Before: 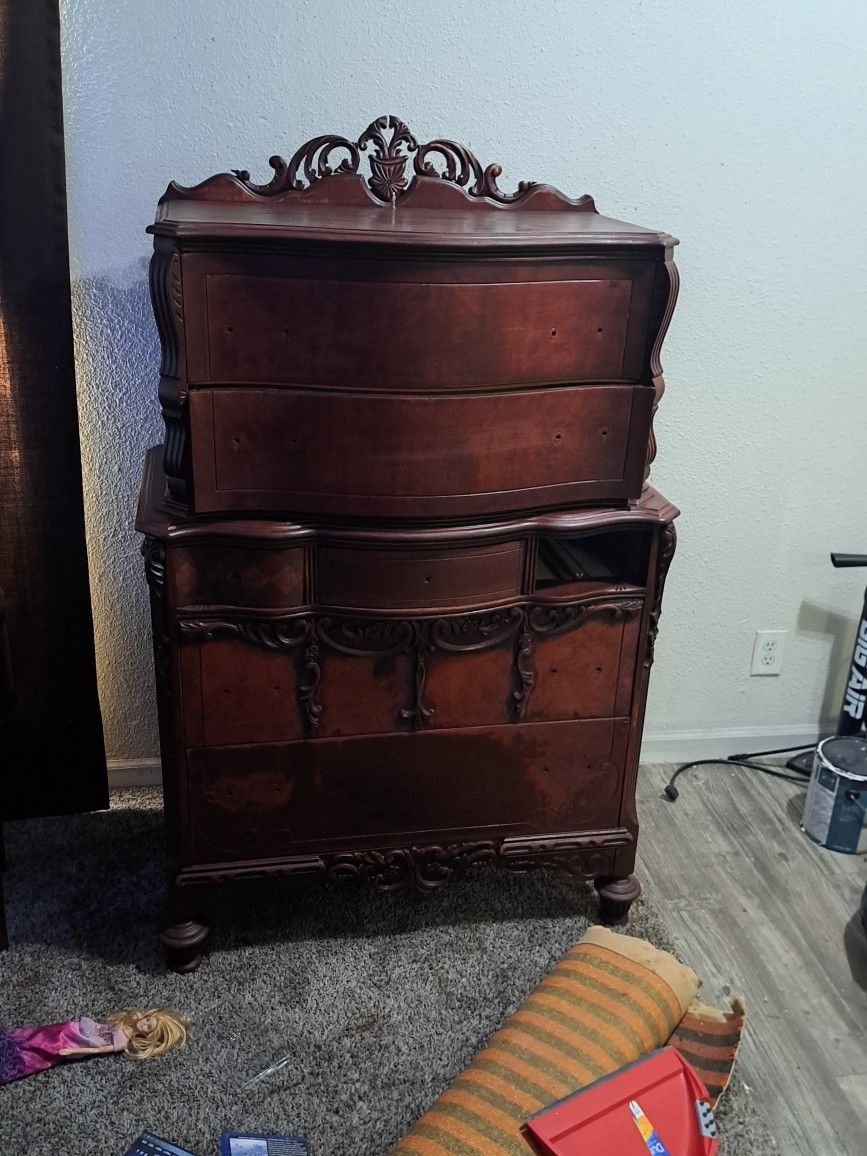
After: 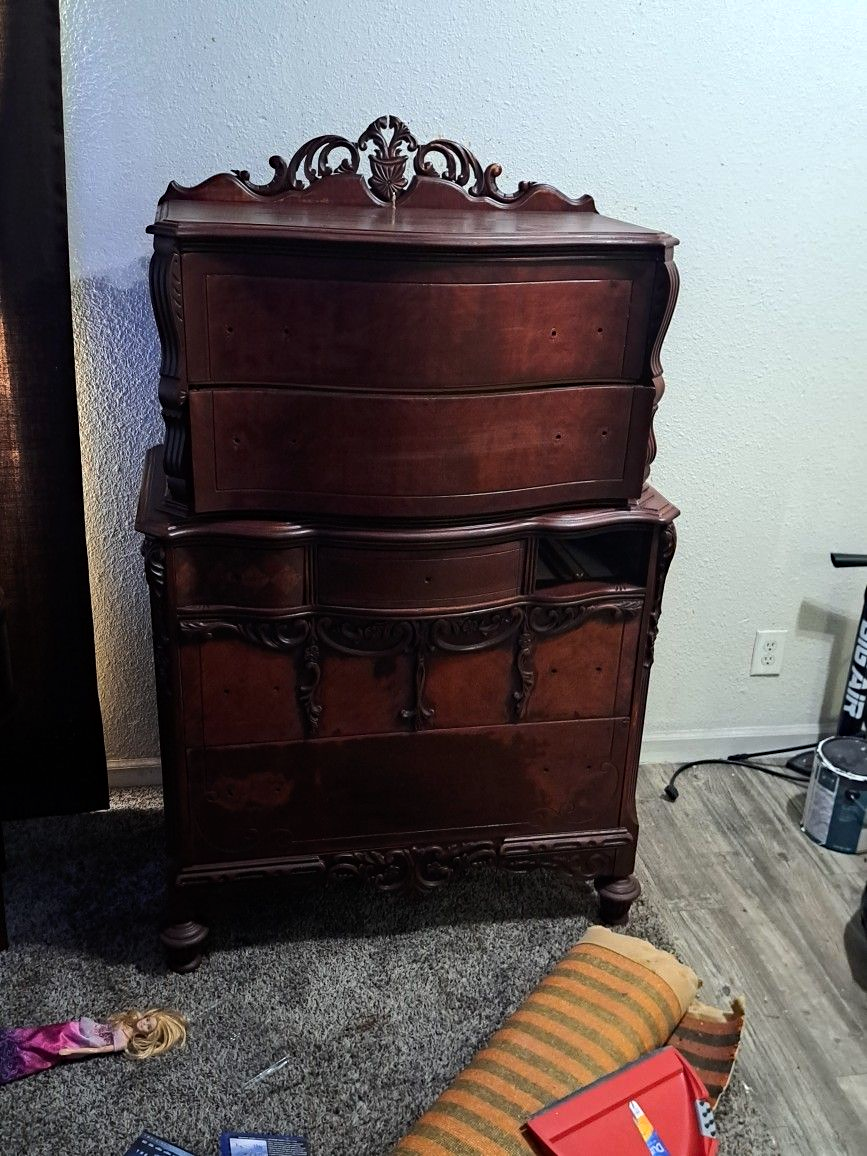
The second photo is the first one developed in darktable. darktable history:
shadows and highlights: shadows 3.69, highlights -18.4, soften with gaussian
haze removal: compatibility mode true, adaptive false
tone equalizer: -8 EV -0.432 EV, -7 EV -0.401 EV, -6 EV -0.367 EV, -5 EV -0.261 EV, -3 EV 0.209 EV, -2 EV 0.304 EV, -1 EV 0.373 EV, +0 EV 0.416 EV, edges refinement/feathering 500, mask exposure compensation -1.57 EV, preserve details no
